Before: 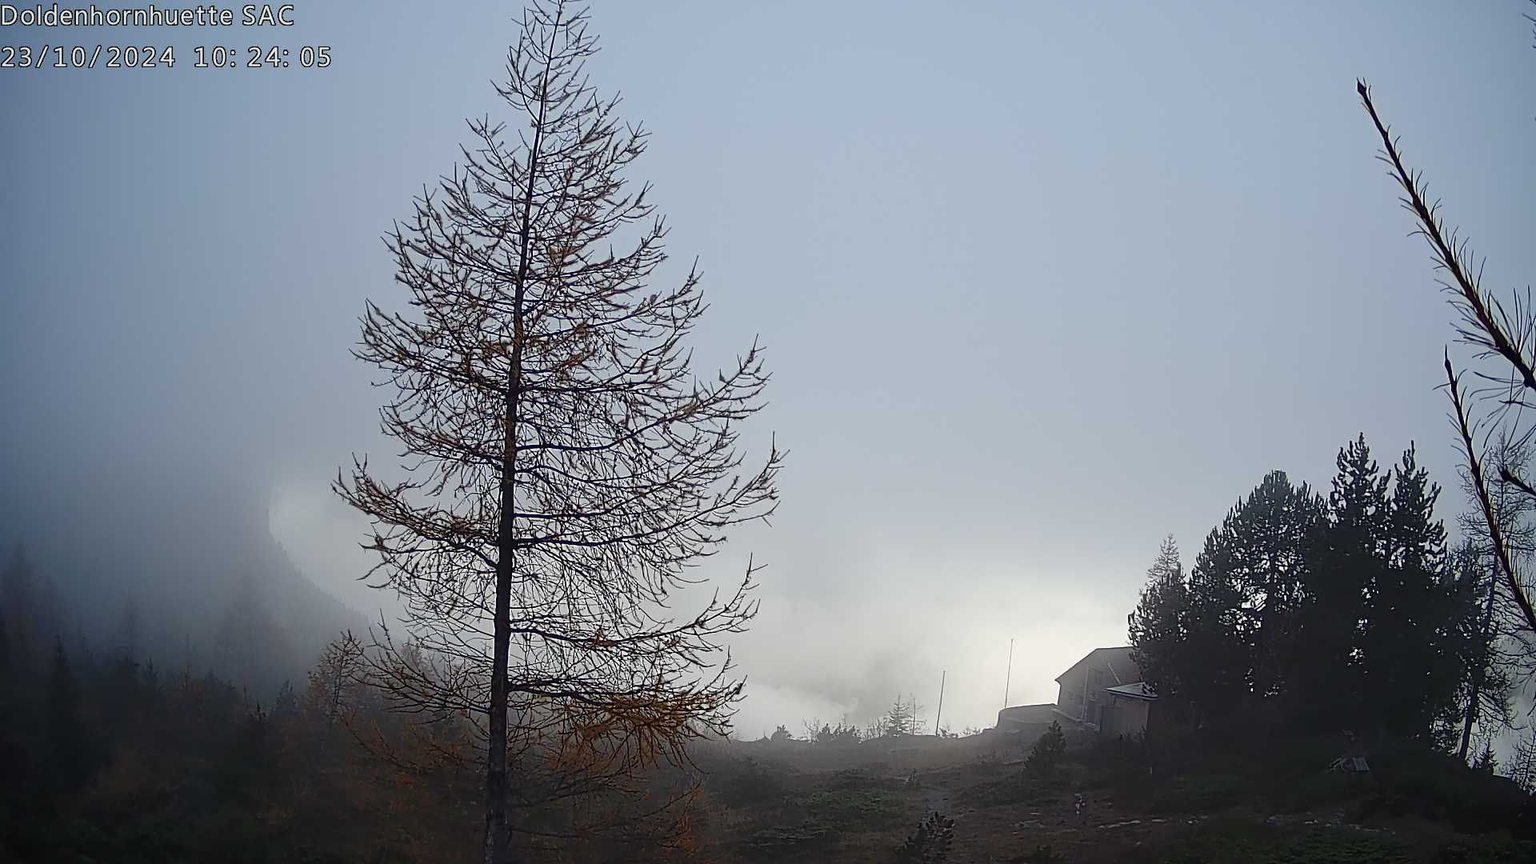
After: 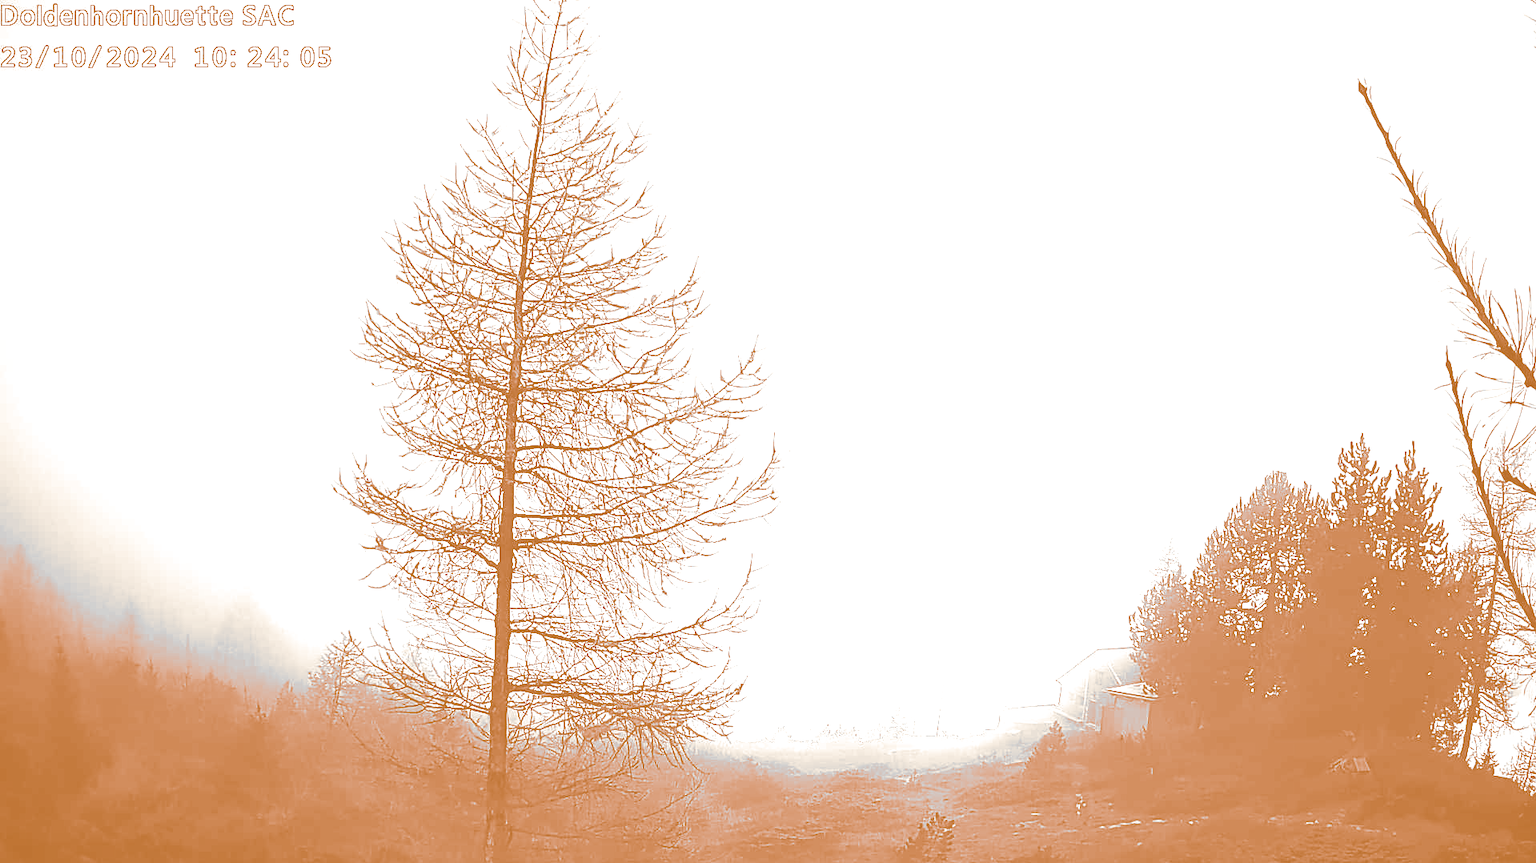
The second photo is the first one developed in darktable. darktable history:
color correction: highlights a* -2.24, highlights b* -18.1
split-toning: shadows › hue 26°, shadows › saturation 0.92, highlights › hue 40°, highlights › saturation 0.92, balance -63, compress 0%
colorize: hue 25.2°, saturation 83%, source mix 82%, lightness 79%, version 1
monochrome: on, module defaults
white balance: red 1.467, blue 0.684
tone curve: curves: ch0 [(0, 0) (0.239, 0.248) (0.508, 0.606) (0.826, 0.855) (1, 0.945)]; ch1 [(0, 0) (0.401, 0.42) (0.442, 0.47) (0.492, 0.498) (0.511, 0.516) (0.555, 0.586) (0.681, 0.739) (1, 1)]; ch2 [(0, 0) (0.411, 0.433) (0.5, 0.504) (0.545, 0.574) (1, 1)], color space Lab, independent channels, preserve colors none
